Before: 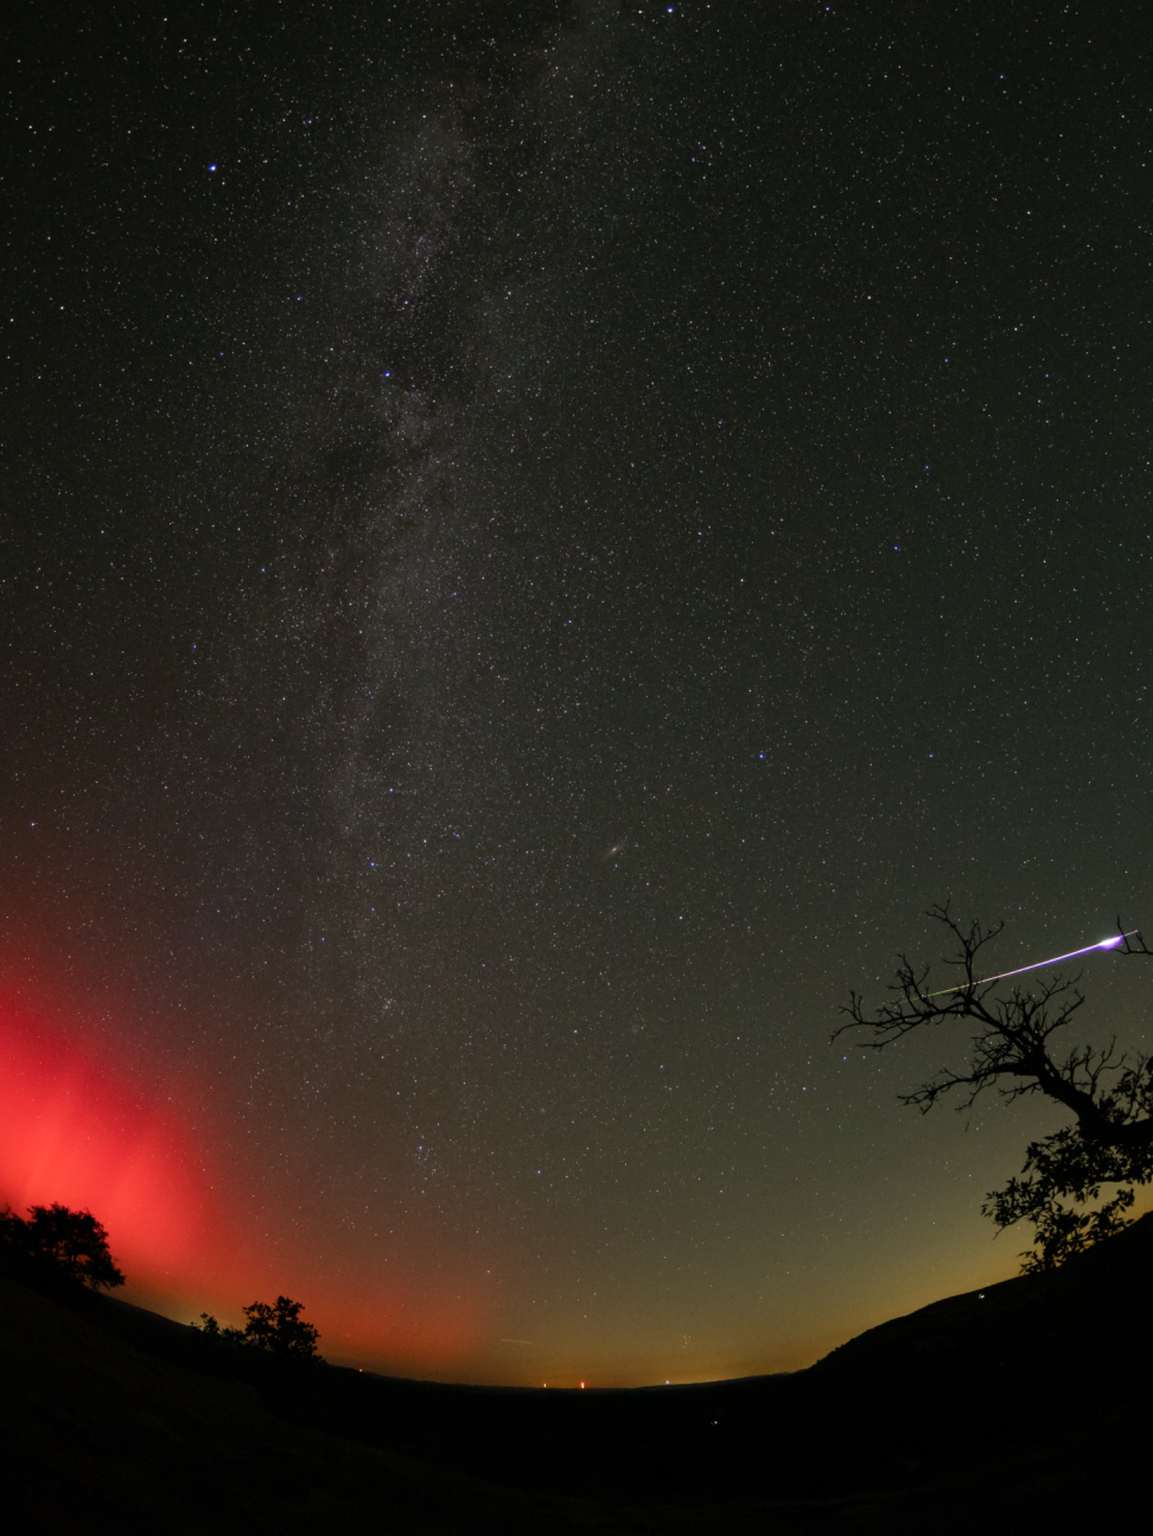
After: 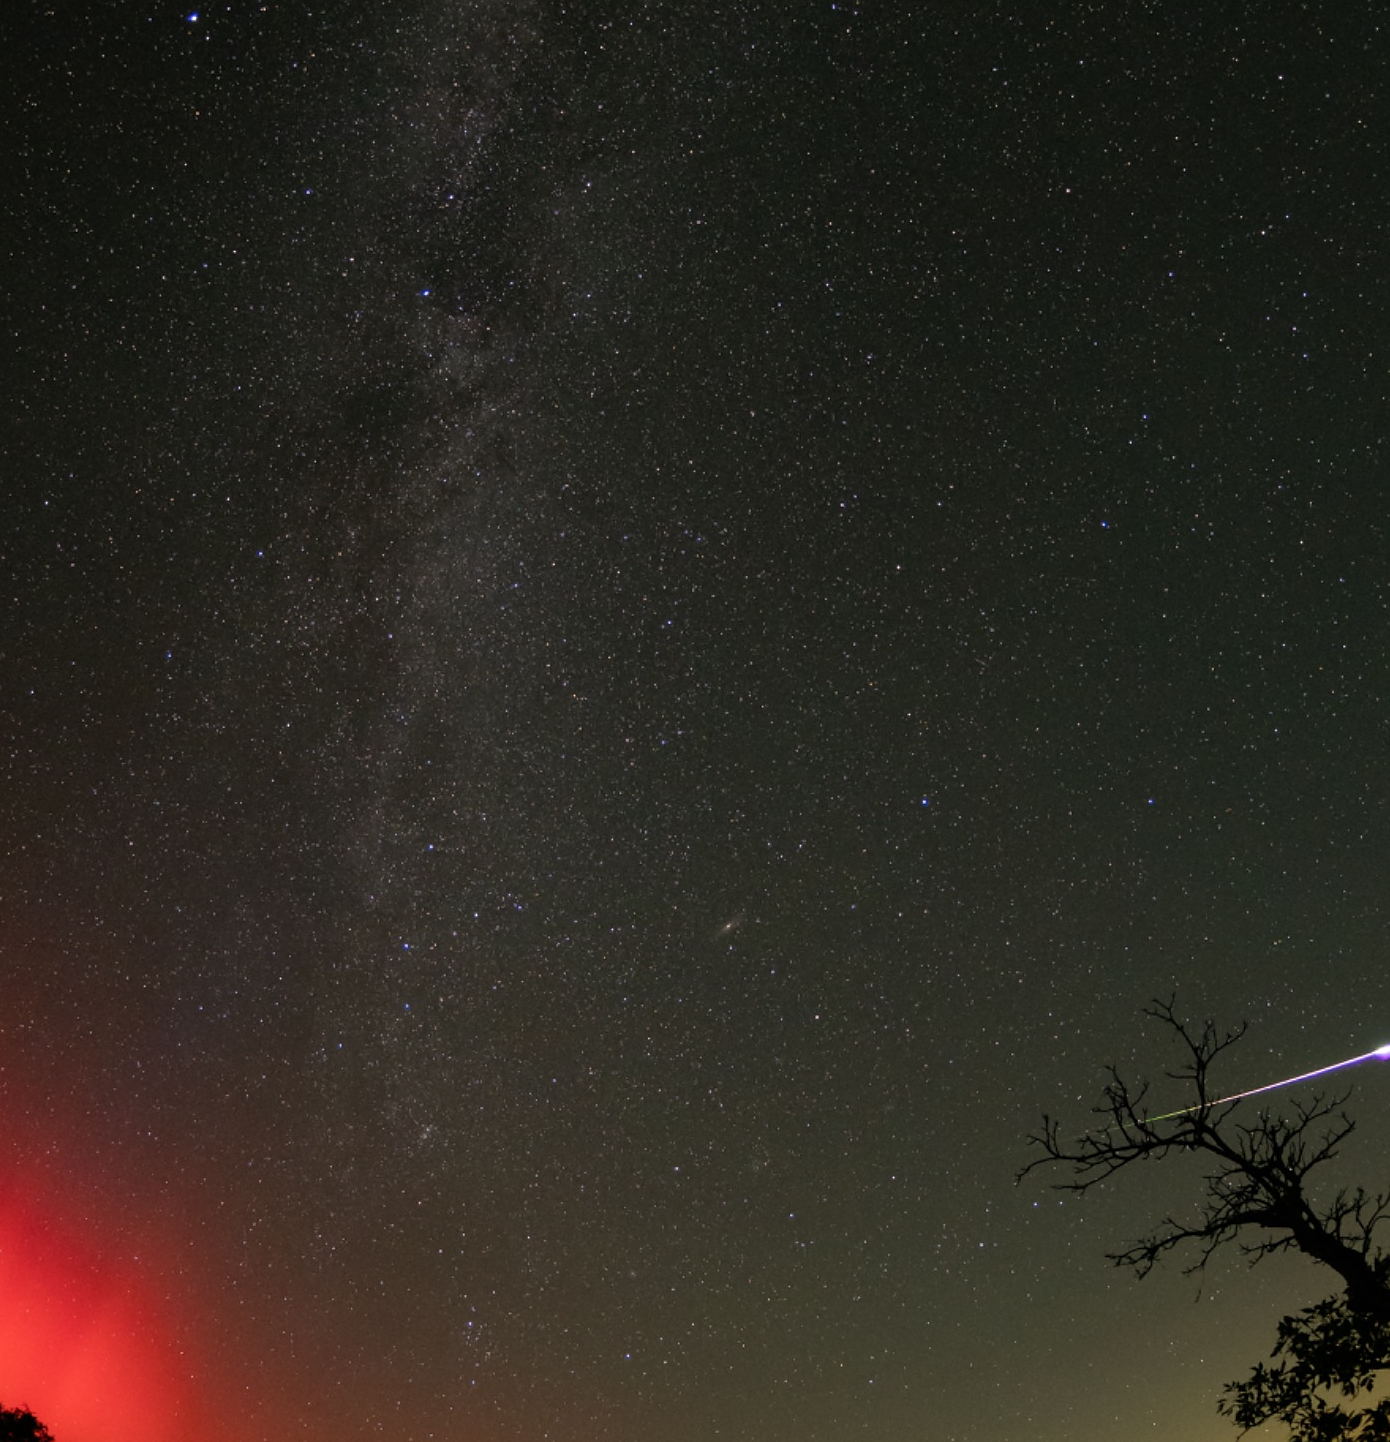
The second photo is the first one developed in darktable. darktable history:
sharpen: radius 0.976, amount 0.602
crop: left 5.876%, top 10.068%, right 3.599%, bottom 19.477%
